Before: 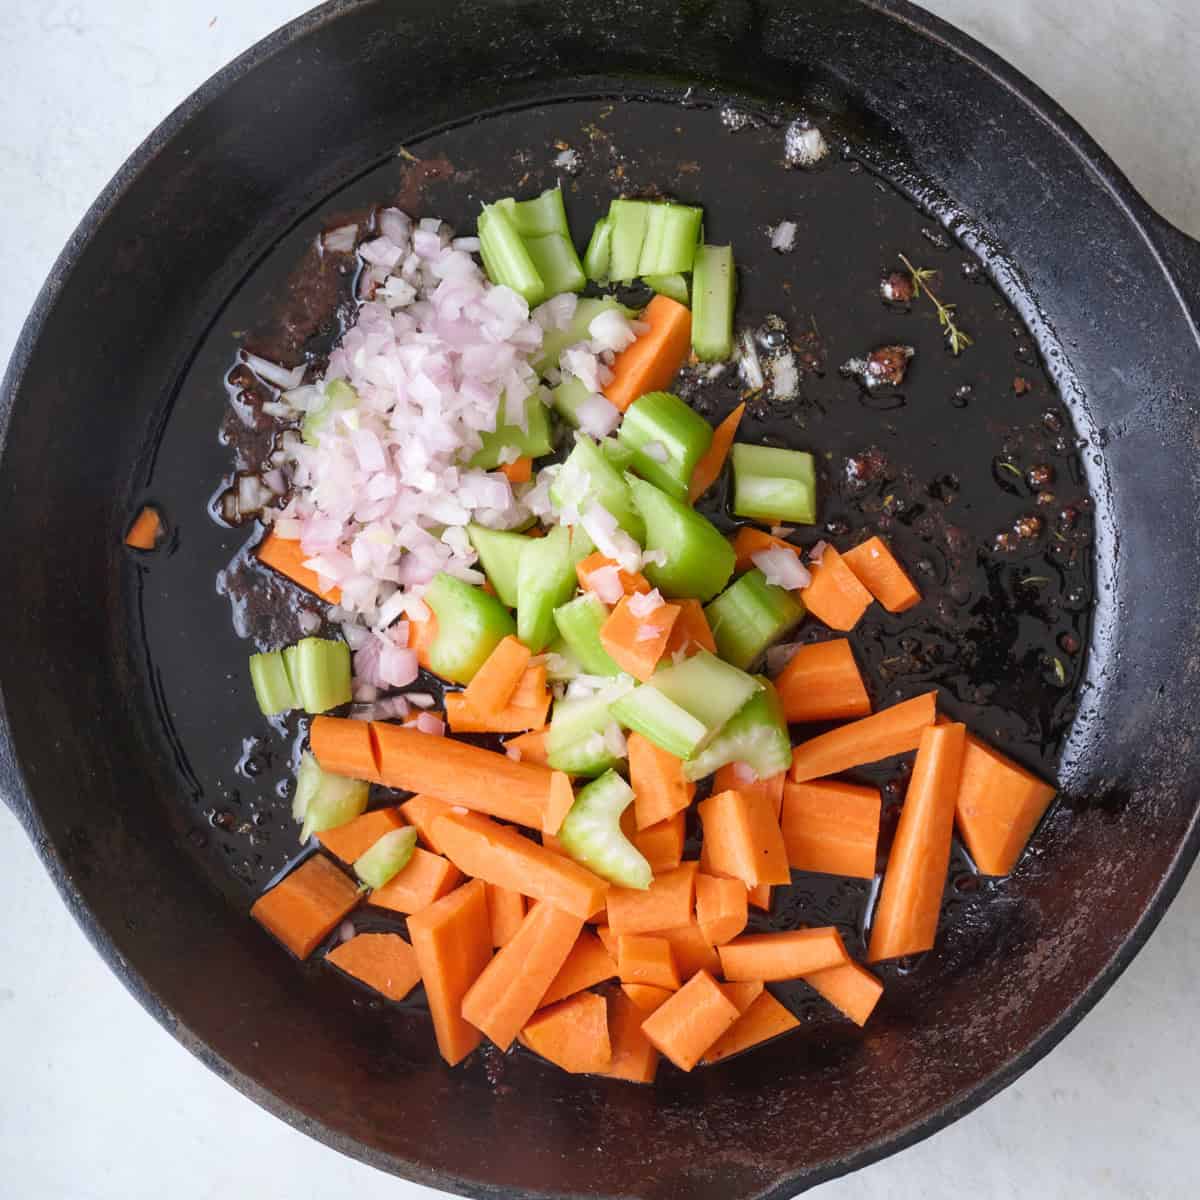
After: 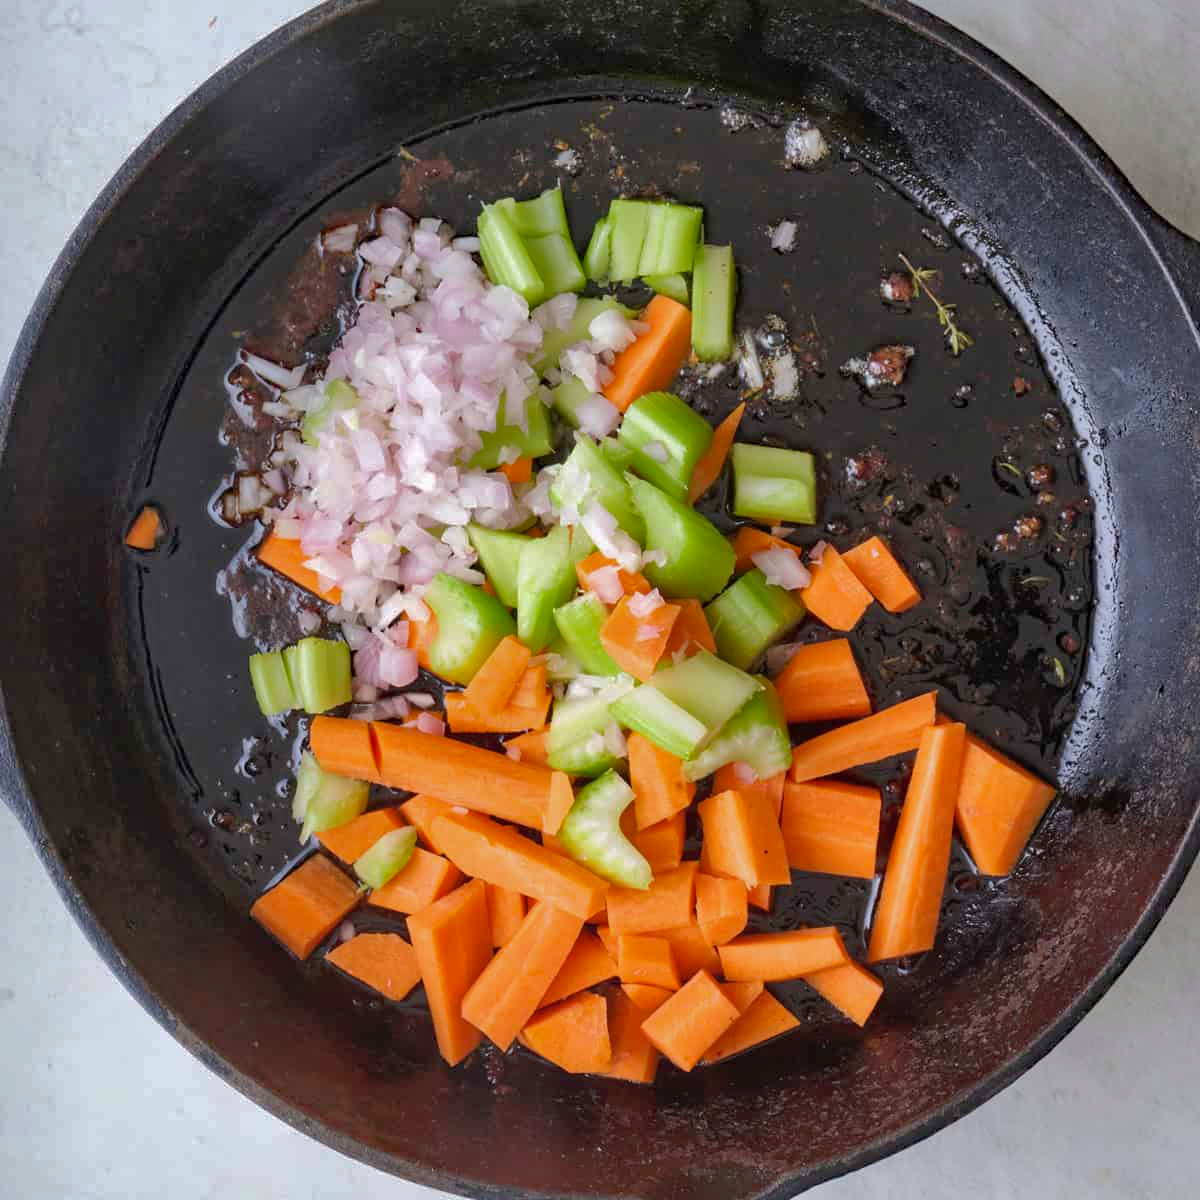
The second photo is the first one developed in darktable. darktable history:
haze removal: strength 0.29, distance 0.25, compatibility mode true, adaptive false
shadows and highlights: shadows 40, highlights -60
